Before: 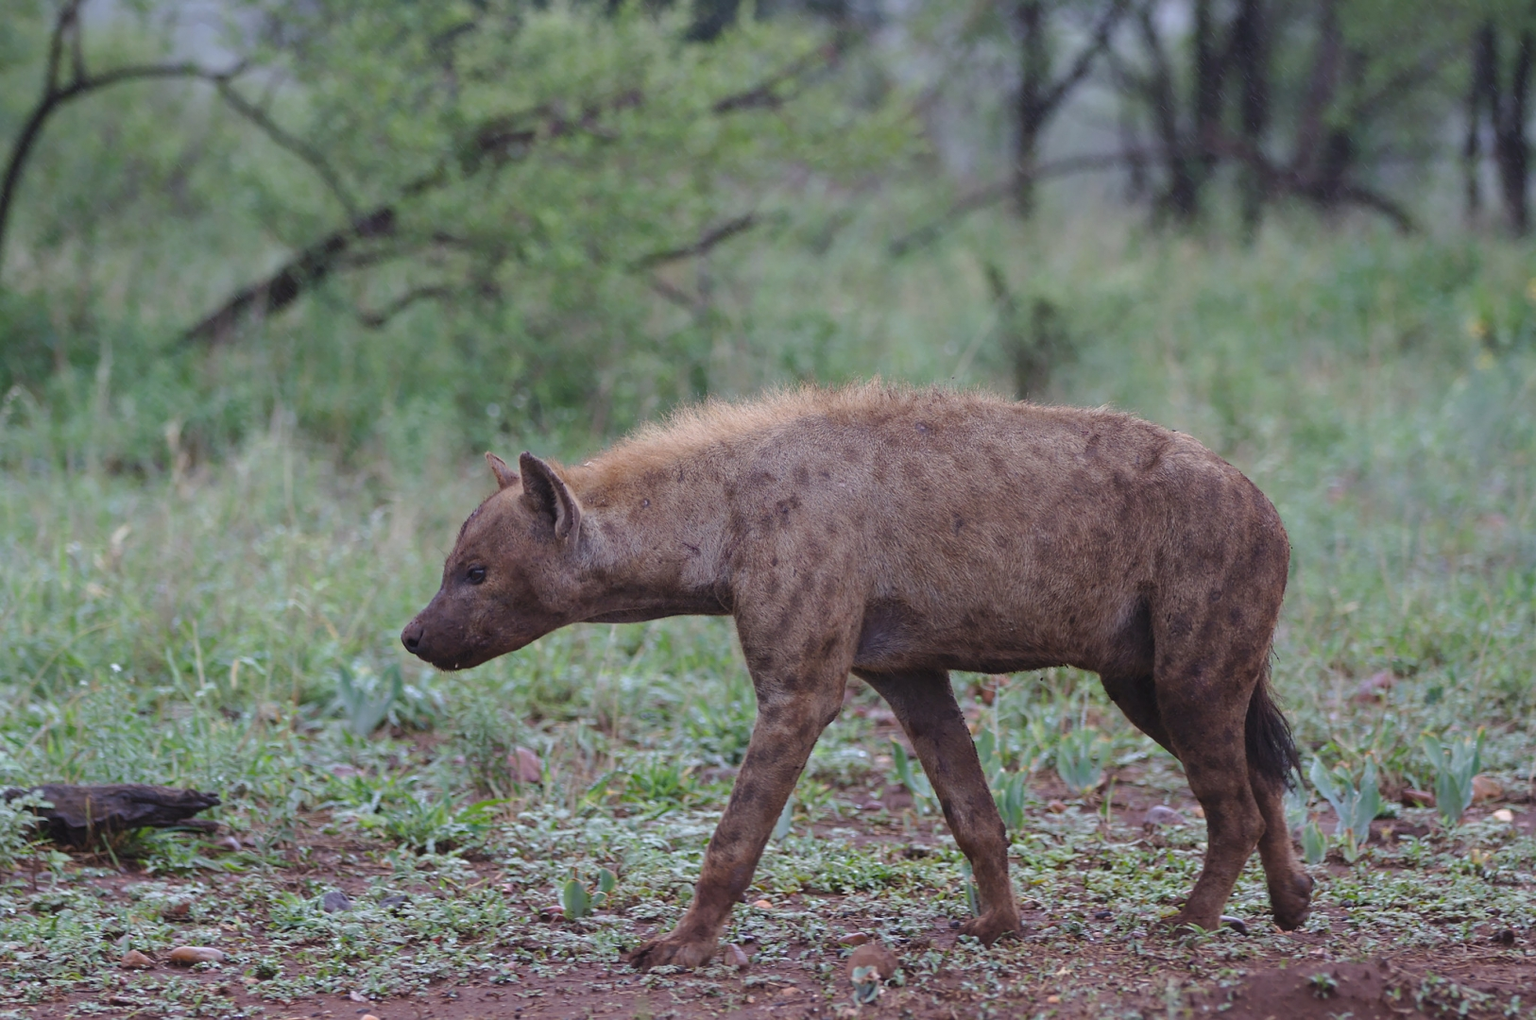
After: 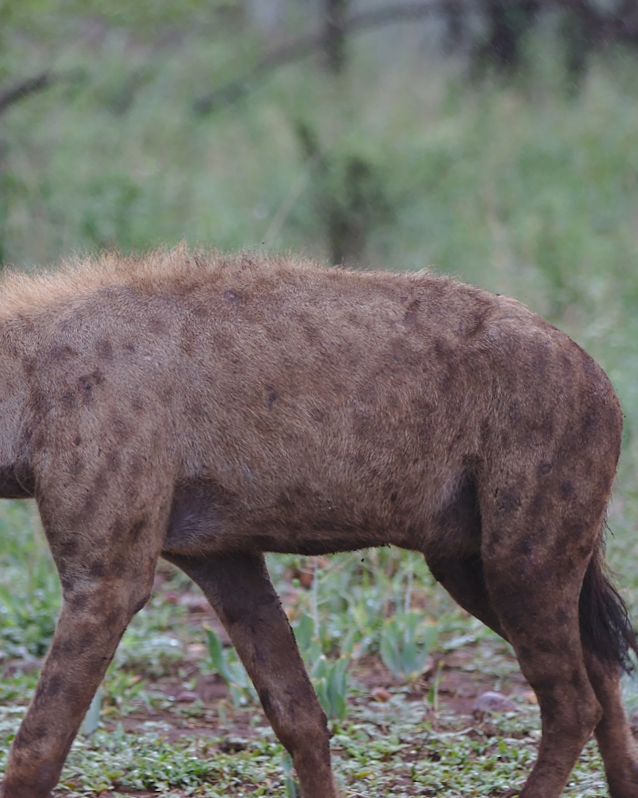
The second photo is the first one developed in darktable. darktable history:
rotate and perspective: rotation -1°, crop left 0.011, crop right 0.989, crop top 0.025, crop bottom 0.975
shadows and highlights: low approximation 0.01, soften with gaussian
crop: left 45.721%, top 13.393%, right 14.118%, bottom 10.01%
